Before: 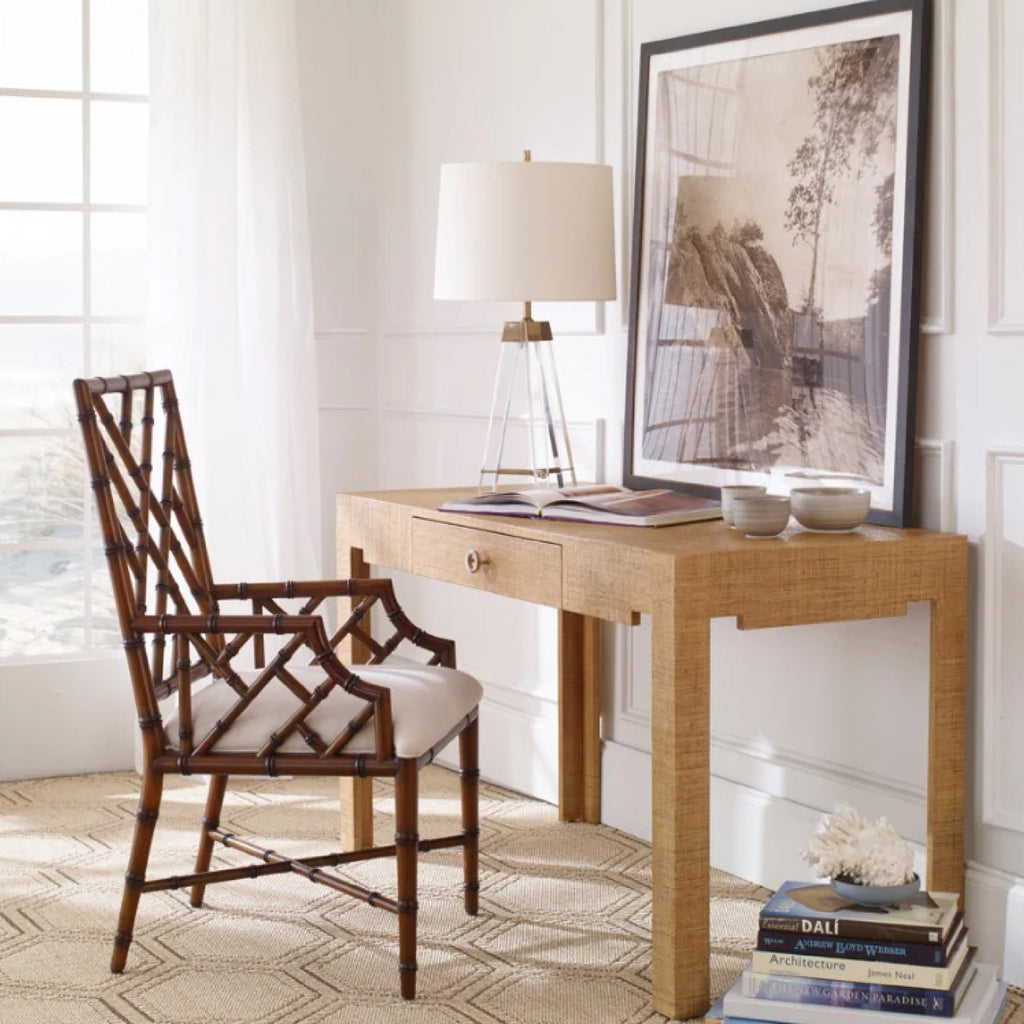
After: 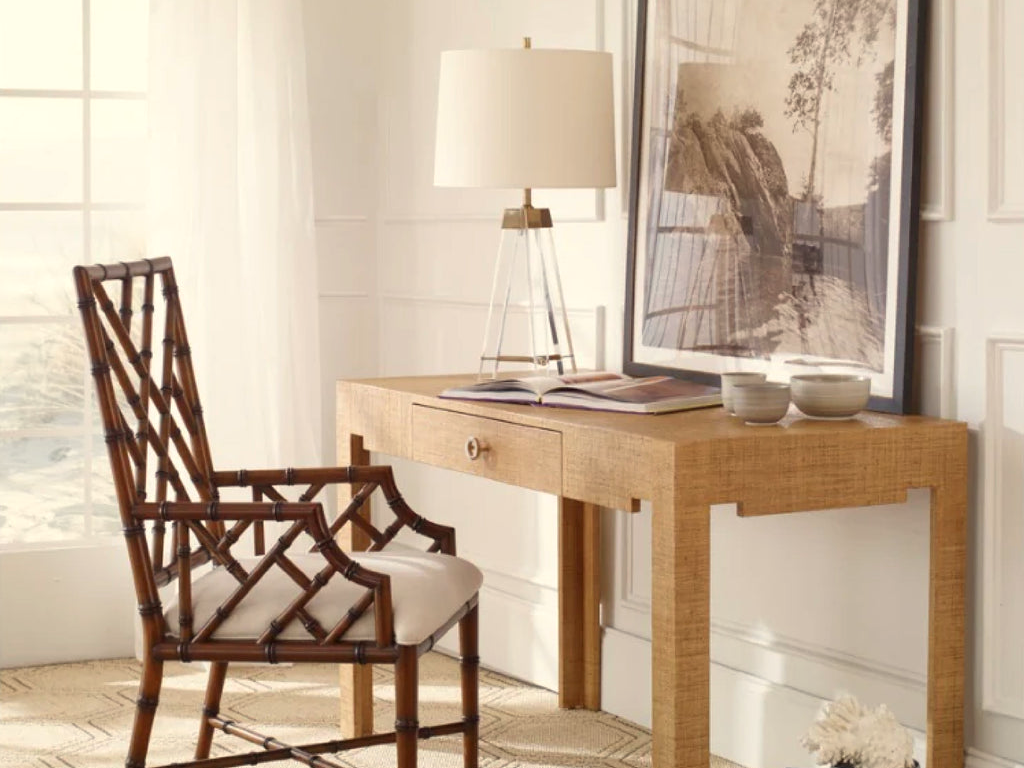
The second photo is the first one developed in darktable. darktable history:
white balance: red 1.029, blue 0.92
crop: top 11.038%, bottom 13.962%
